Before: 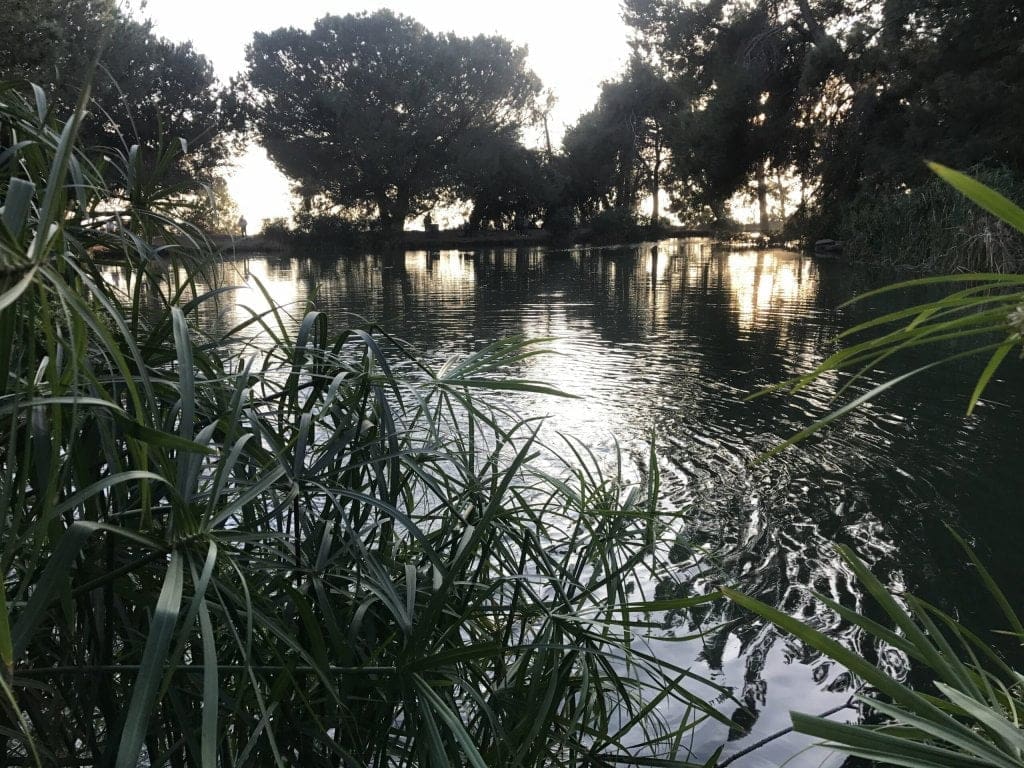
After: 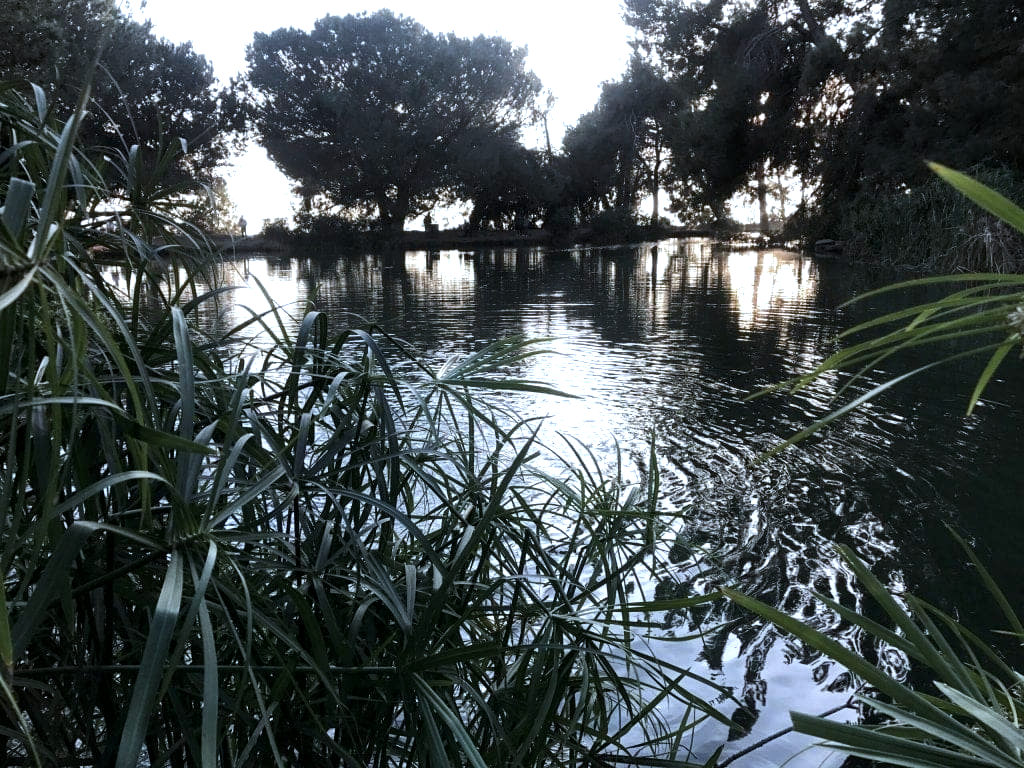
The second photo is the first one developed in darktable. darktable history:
color correction: highlights a* -2.19, highlights b* -18.32
local contrast: highlights 100%, shadows 99%, detail 131%, midtone range 0.2
tone equalizer: -8 EV -0.382 EV, -7 EV -0.355 EV, -6 EV -0.328 EV, -5 EV -0.234 EV, -3 EV 0.234 EV, -2 EV 0.326 EV, -1 EV 0.402 EV, +0 EV 0.435 EV, edges refinement/feathering 500, mask exposure compensation -1.57 EV, preserve details no
